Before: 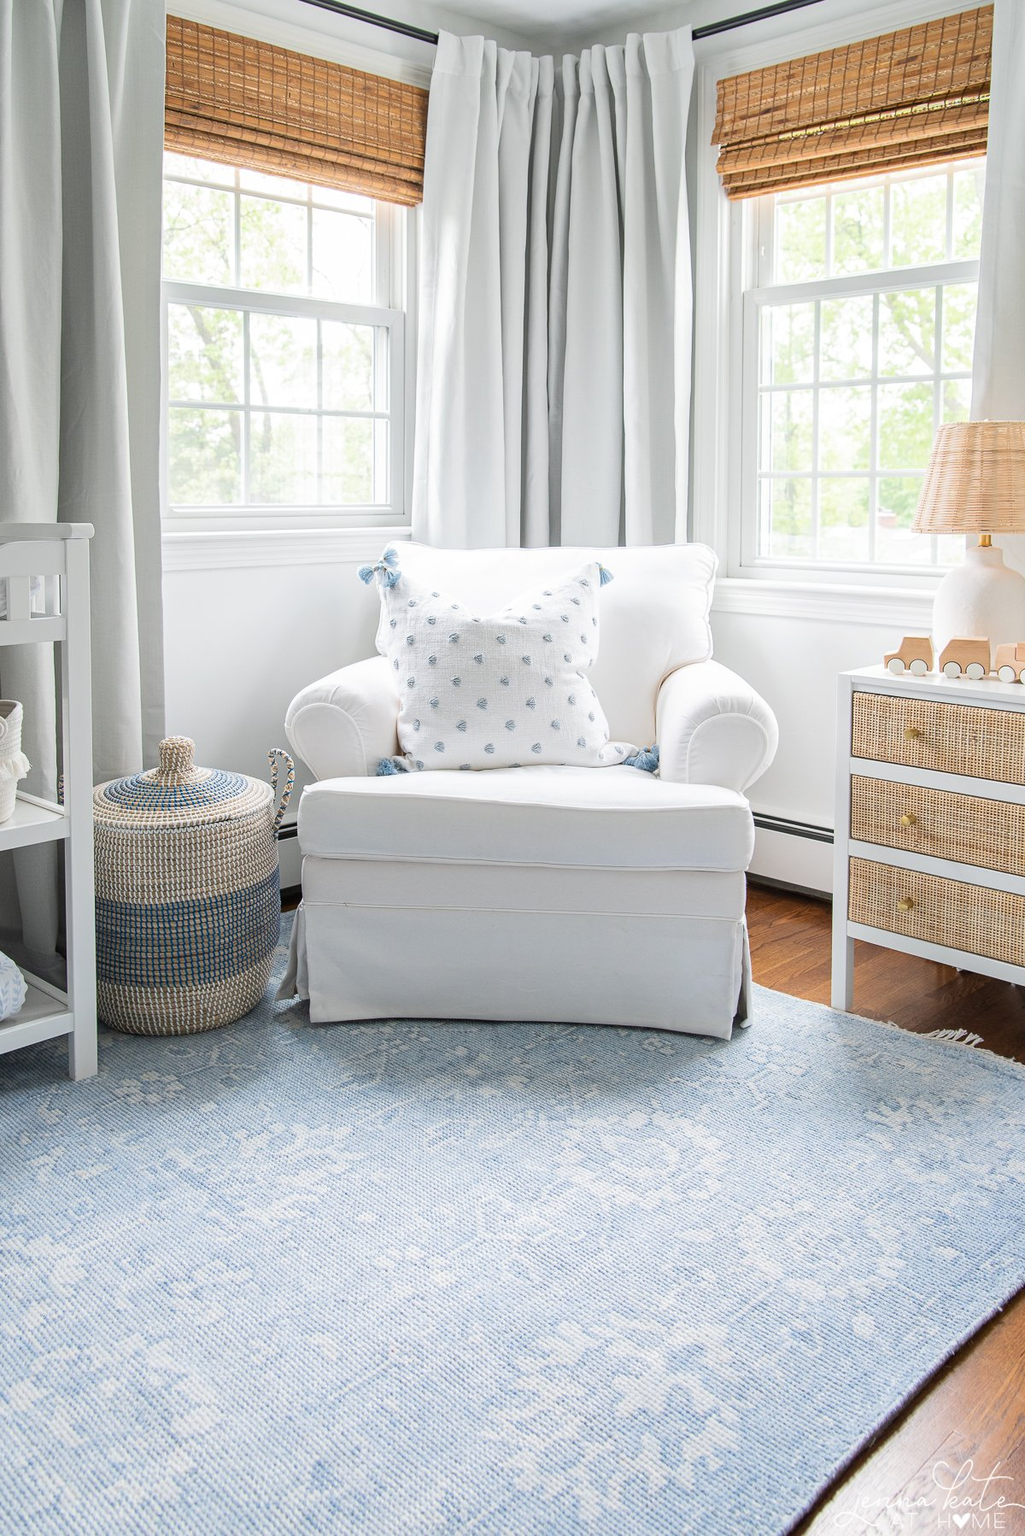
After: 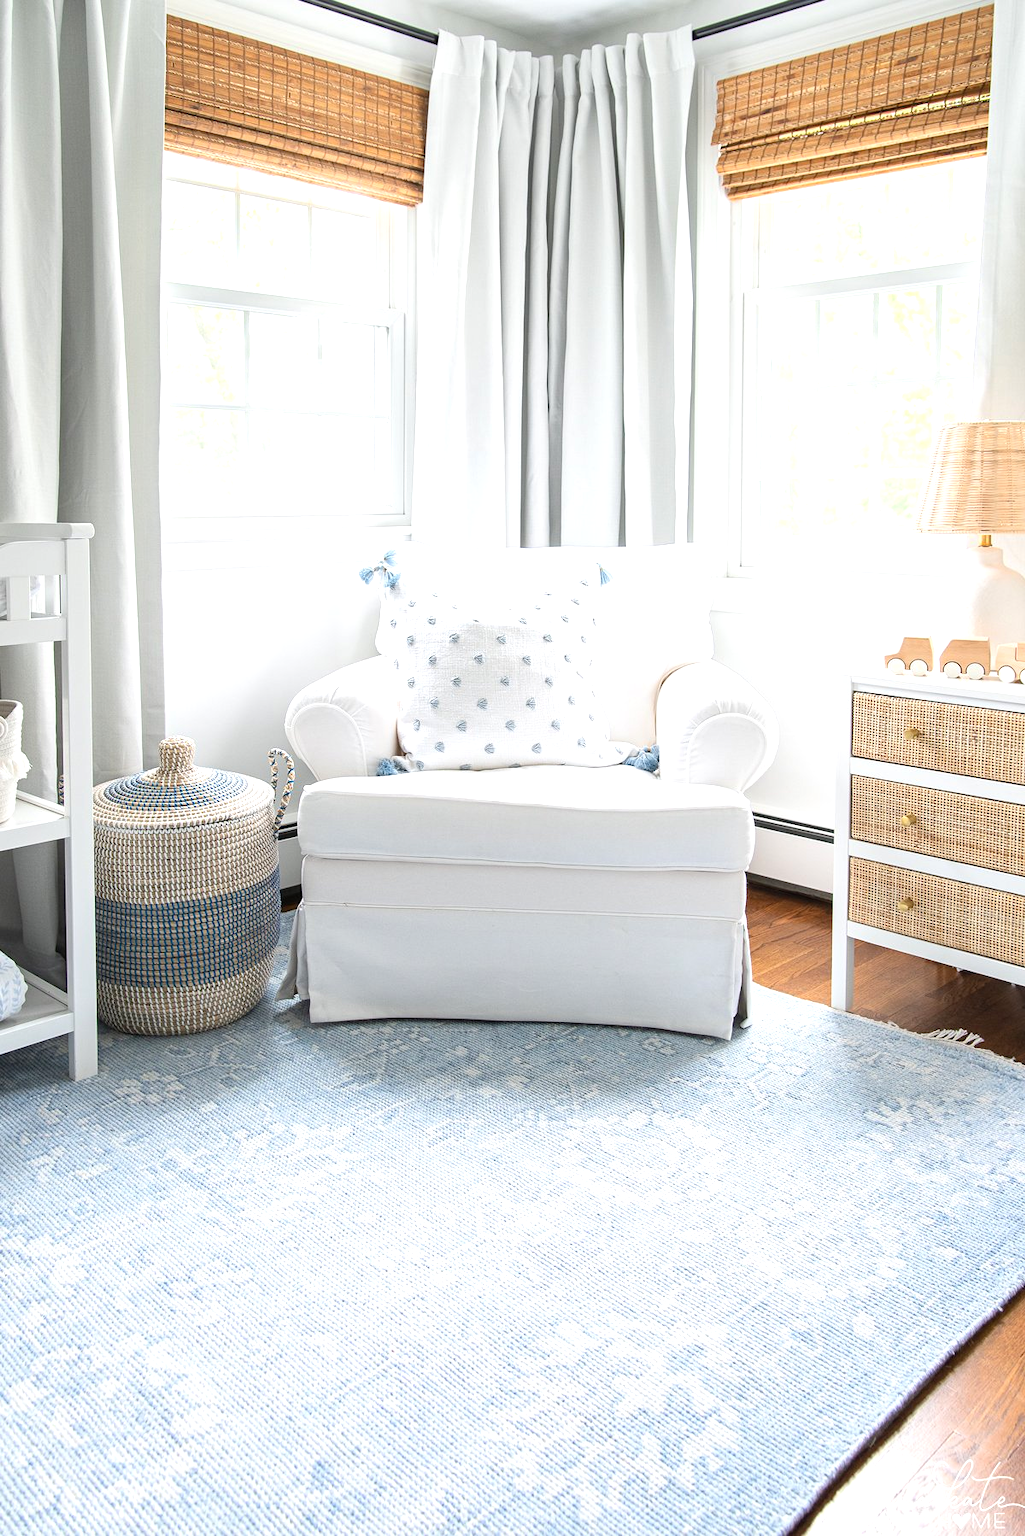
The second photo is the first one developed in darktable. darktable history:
exposure: exposure 0.562 EV, compensate exposure bias true, compensate highlight preservation false
